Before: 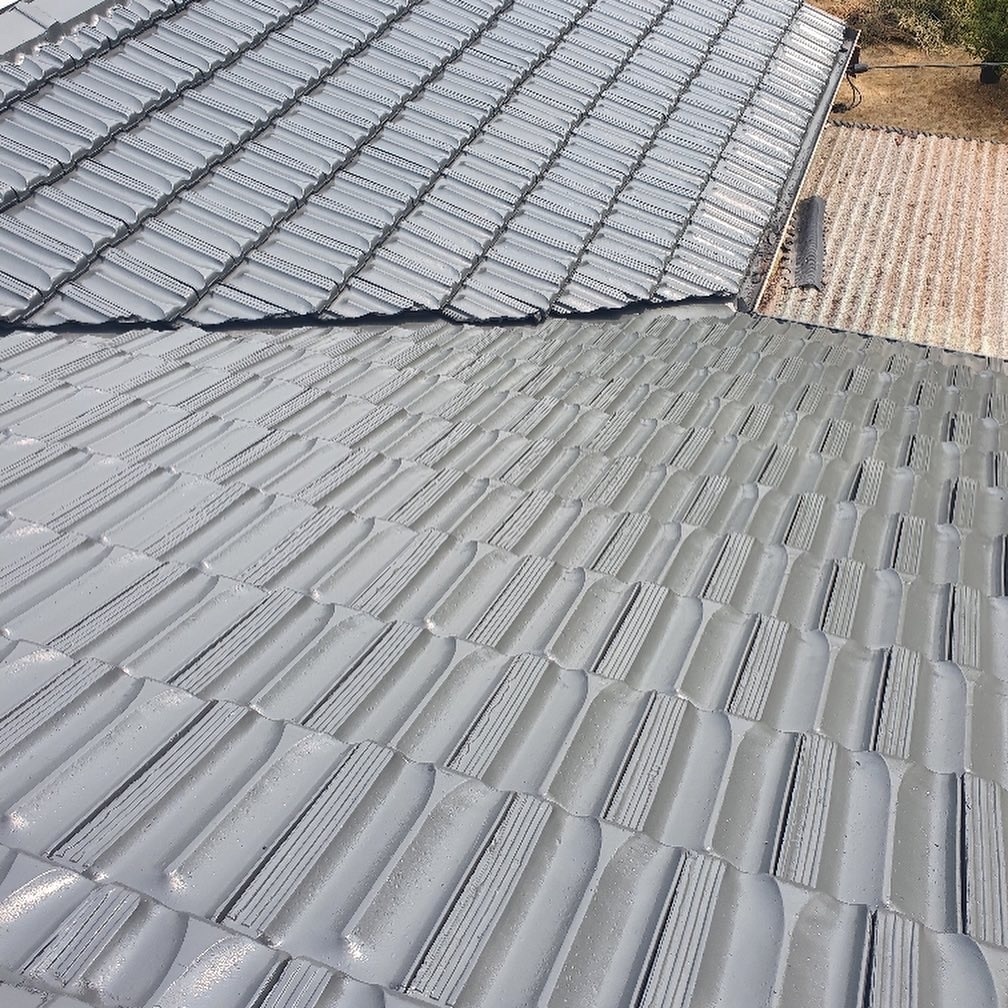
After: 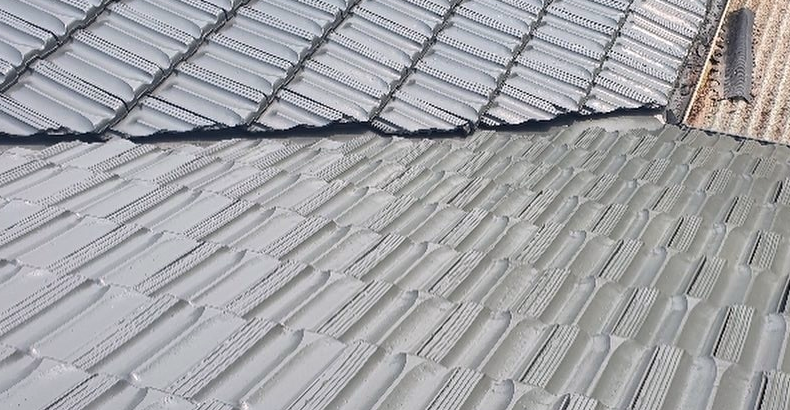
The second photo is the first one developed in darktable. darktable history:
color balance rgb: highlights gain › chroma 0.225%, highlights gain › hue 330.66°, perceptual saturation grading › global saturation 0.823%, global vibrance 20%
crop: left 7.104%, top 18.686%, right 14.453%, bottom 40.582%
